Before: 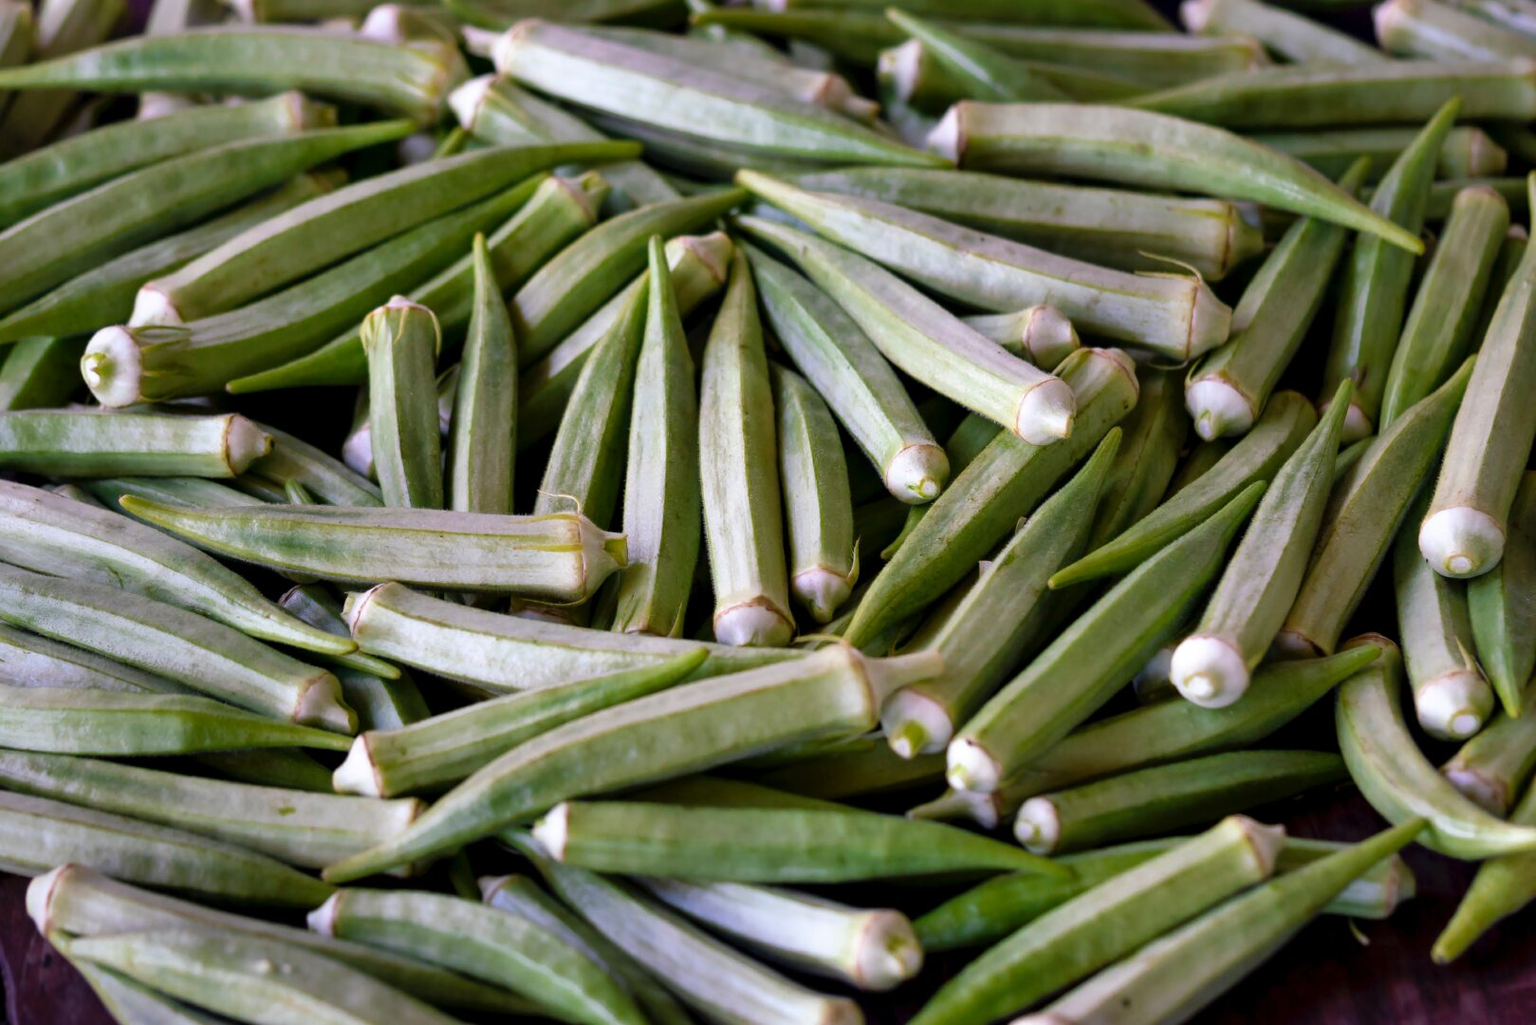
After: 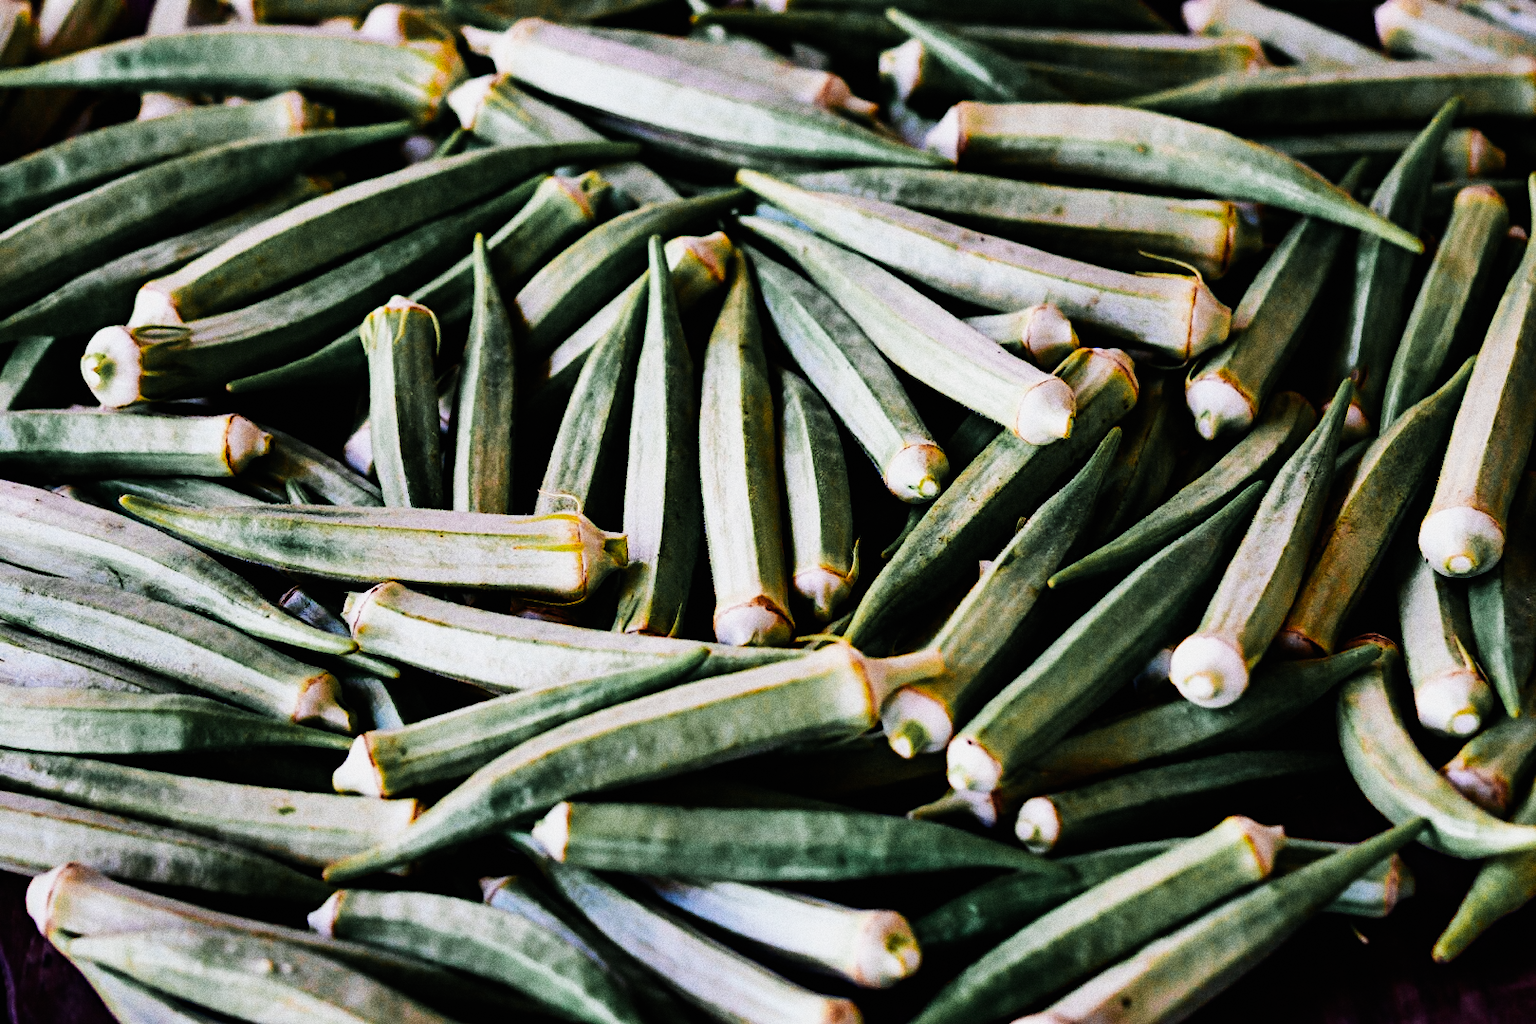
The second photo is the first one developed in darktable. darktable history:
color balance rgb: global offset › luminance 0.71%, perceptual saturation grading › global saturation -11.5%, perceptual brilliance grading › highlights 17.77%, perceptual brilliance grading › mid-tones 31.71%, perceptual brilliance grading › shadows -31.01%, global vibrance 50%
color equalizer "japanese film stock": saturation › orange 1.18, saturation › yellow 0.72, saturation › blue 1.06, hue › orange -18.53, hue › yellow 20.48, hue › green -0.98, hue › blue -10.73, brightness › orange 1.06, brightness › yellow 0.737, brightness › blue 0.905, node placement 8°
diffuse or sharpen "sharpen demosaicing: AA filter": edge sensitivity 1, 1st order anisotropy 100%, 2nd order anisotropy 100%, 3rd order anisotropy 100%, 4th order anisotropy 100%, 1st order speed -25%, 2nd order speed -25%, 3rd order speed -25%, 4th order speed -25%
grain "silver grain": coarseness 0.09 ISO, strength 40%
sigmoid: contrast 1.8, skew -0.2, preserve hue 0%, red attenuation 0.1, red rotation 0.035, green attenuation 0.1, green rotation -0.017, blue attenuation 0.15, blue rotation -0.052, base primaries Rec2020
exposure "magic lantern defaults": compensate highlight preservation false
